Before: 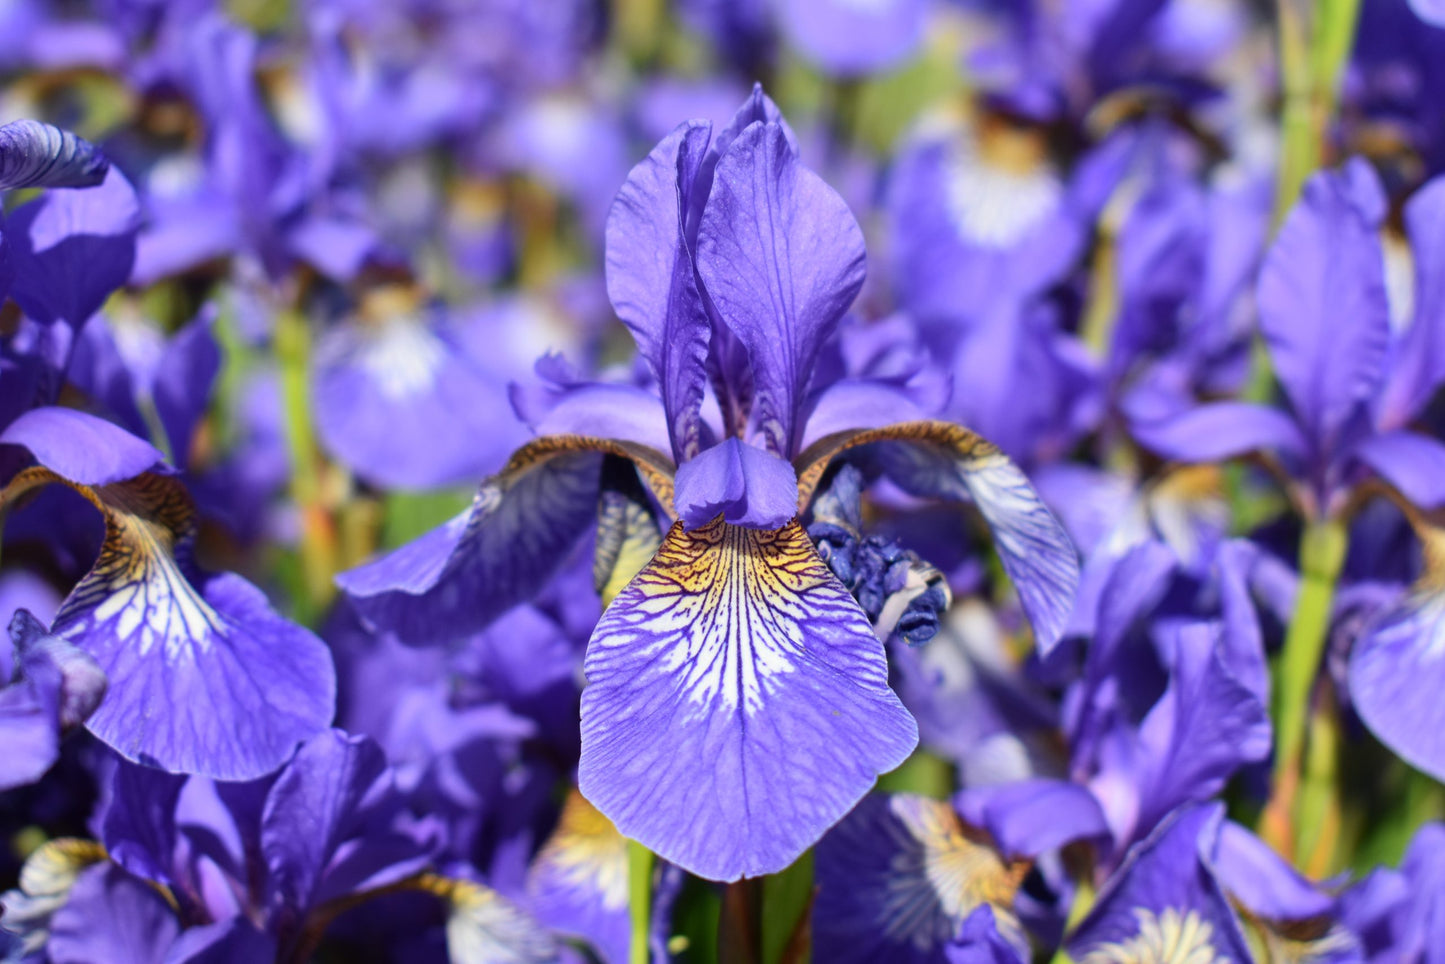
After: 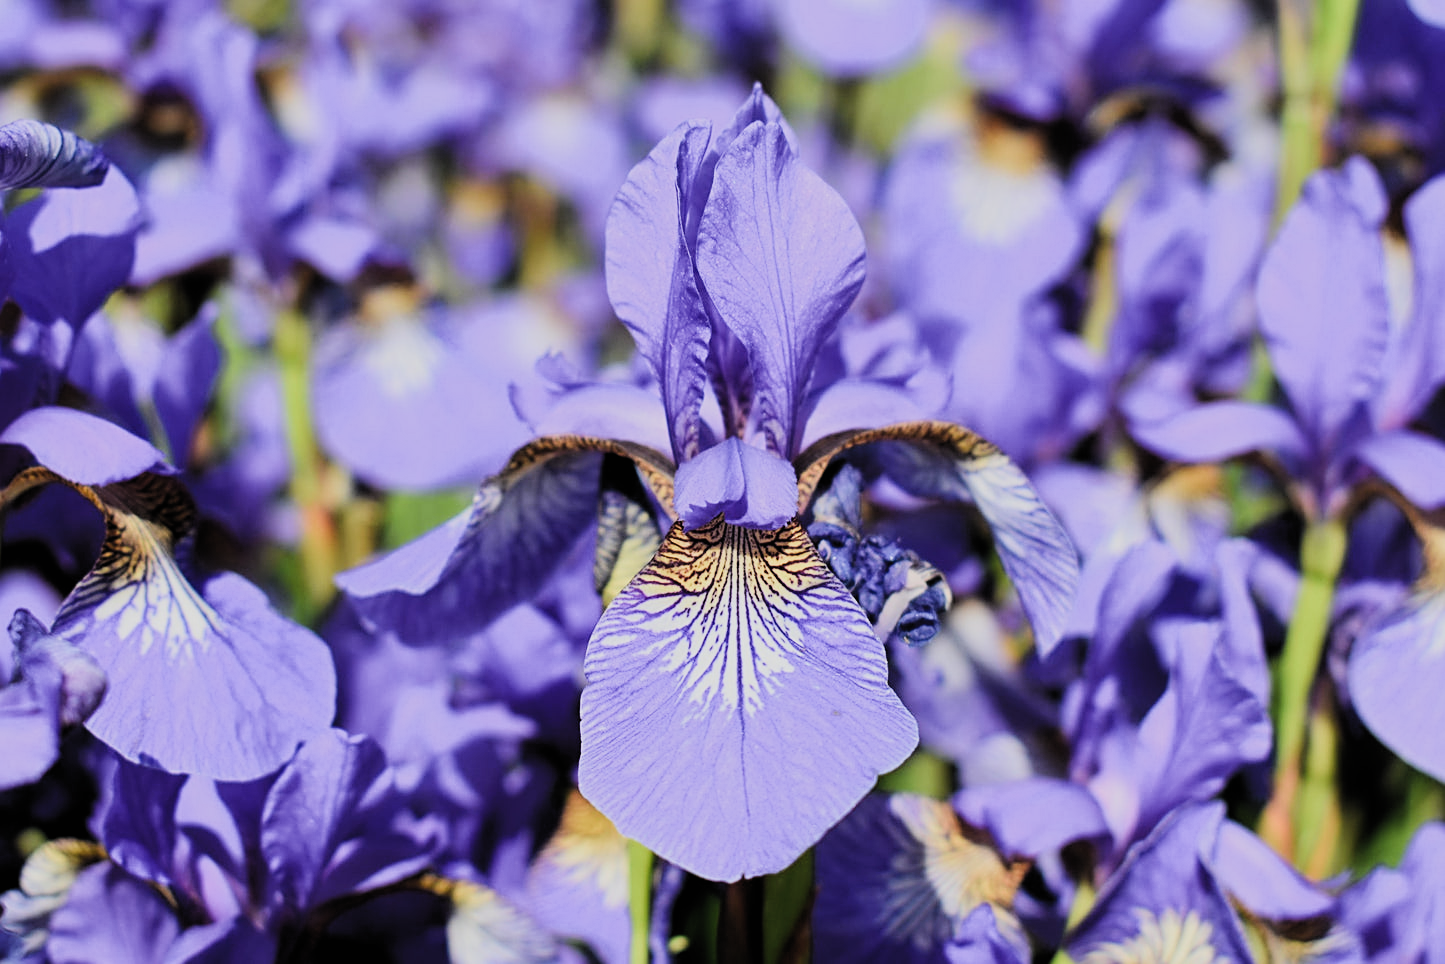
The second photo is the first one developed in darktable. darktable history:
sharpen: on, module defaults
filmic rgb: black relative exposure -5 EV, white relative exposure 3.99 EV, hardness 2.88, contrast 1.387, color science v5 (2021), contrast in shadows safe, contrast in highlights safe
